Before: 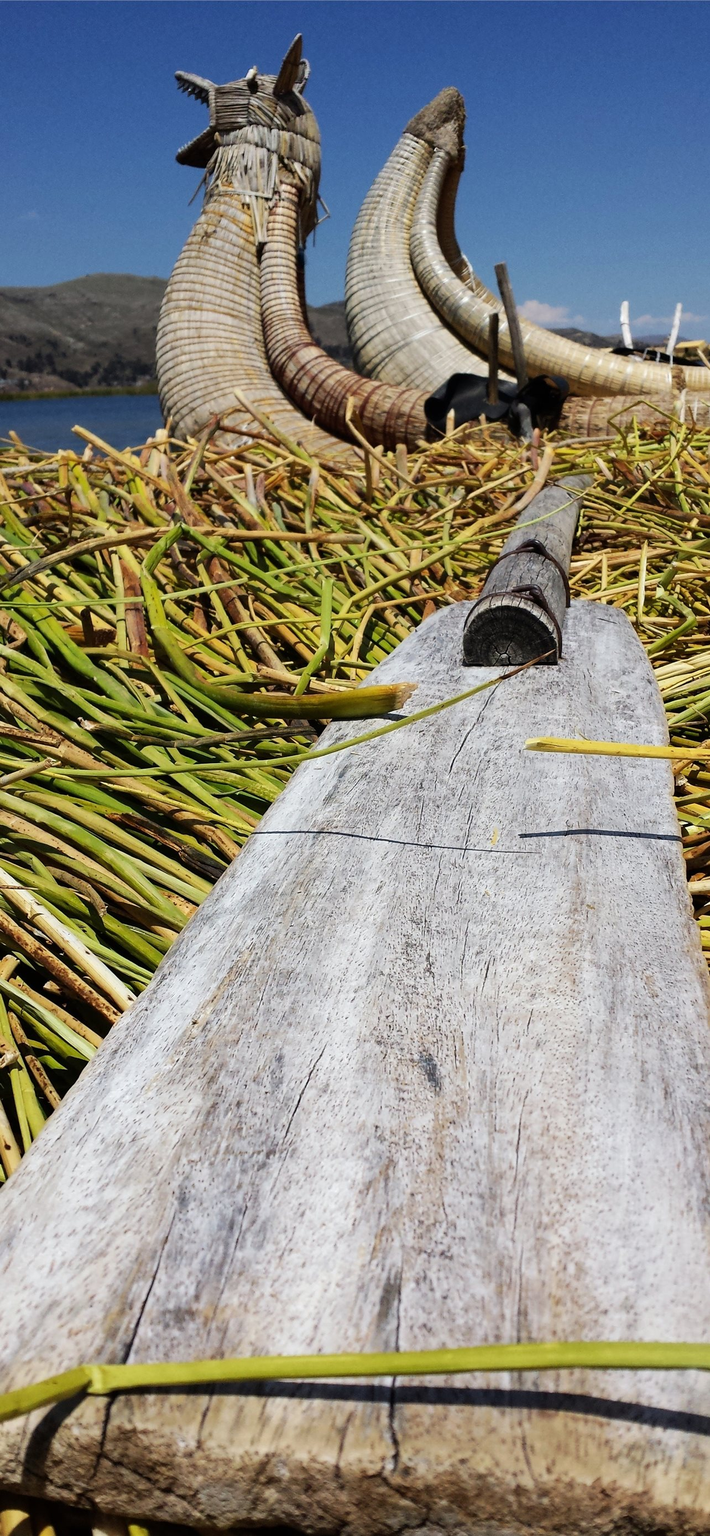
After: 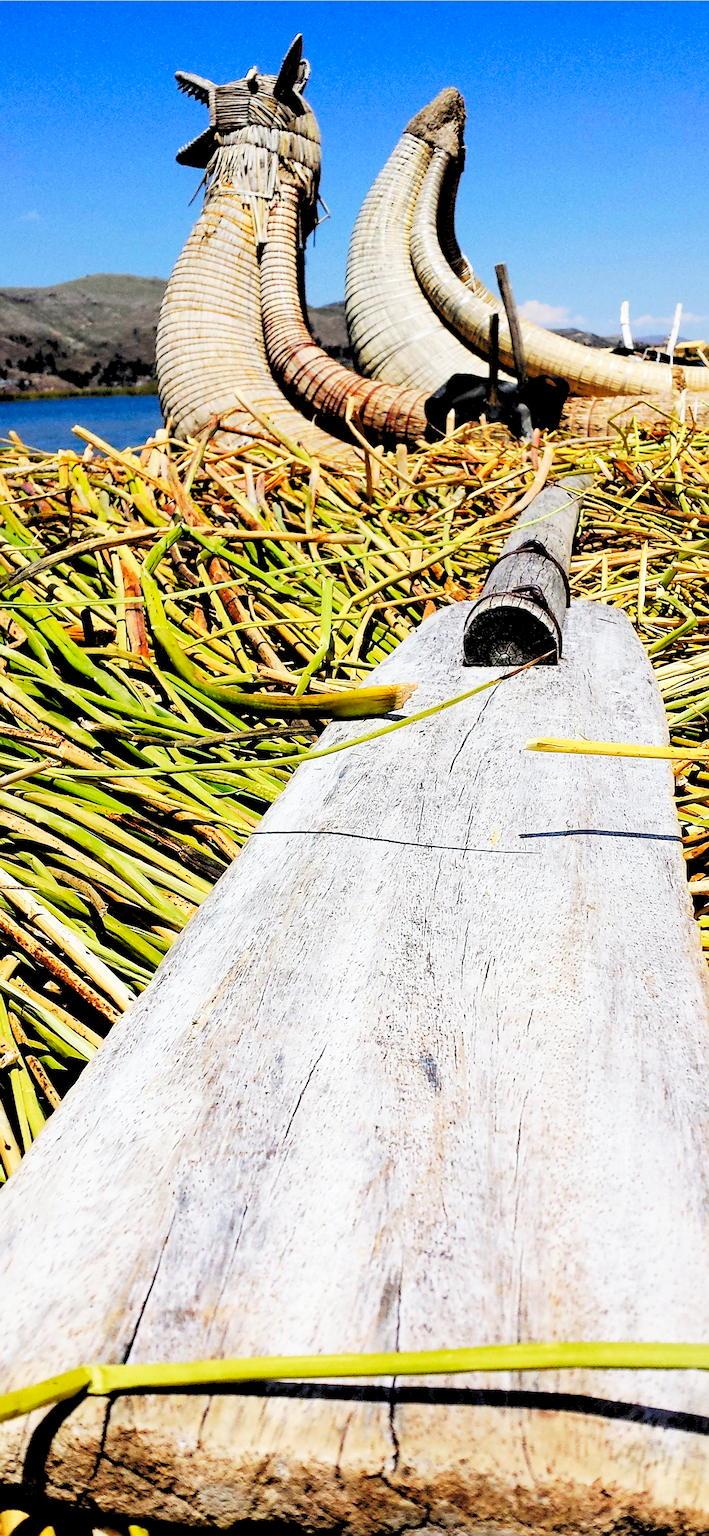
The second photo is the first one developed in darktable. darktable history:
base curve: curves: ch0 [(0, 0) (0.036, 0.025) (0.121, 0.166) (0.206, 0.329) (0.605, 0.79) (1, 1)], preserve colors none
sharpen: on, module defaults
levels: levels [0.093, 0.434, 0.988]
